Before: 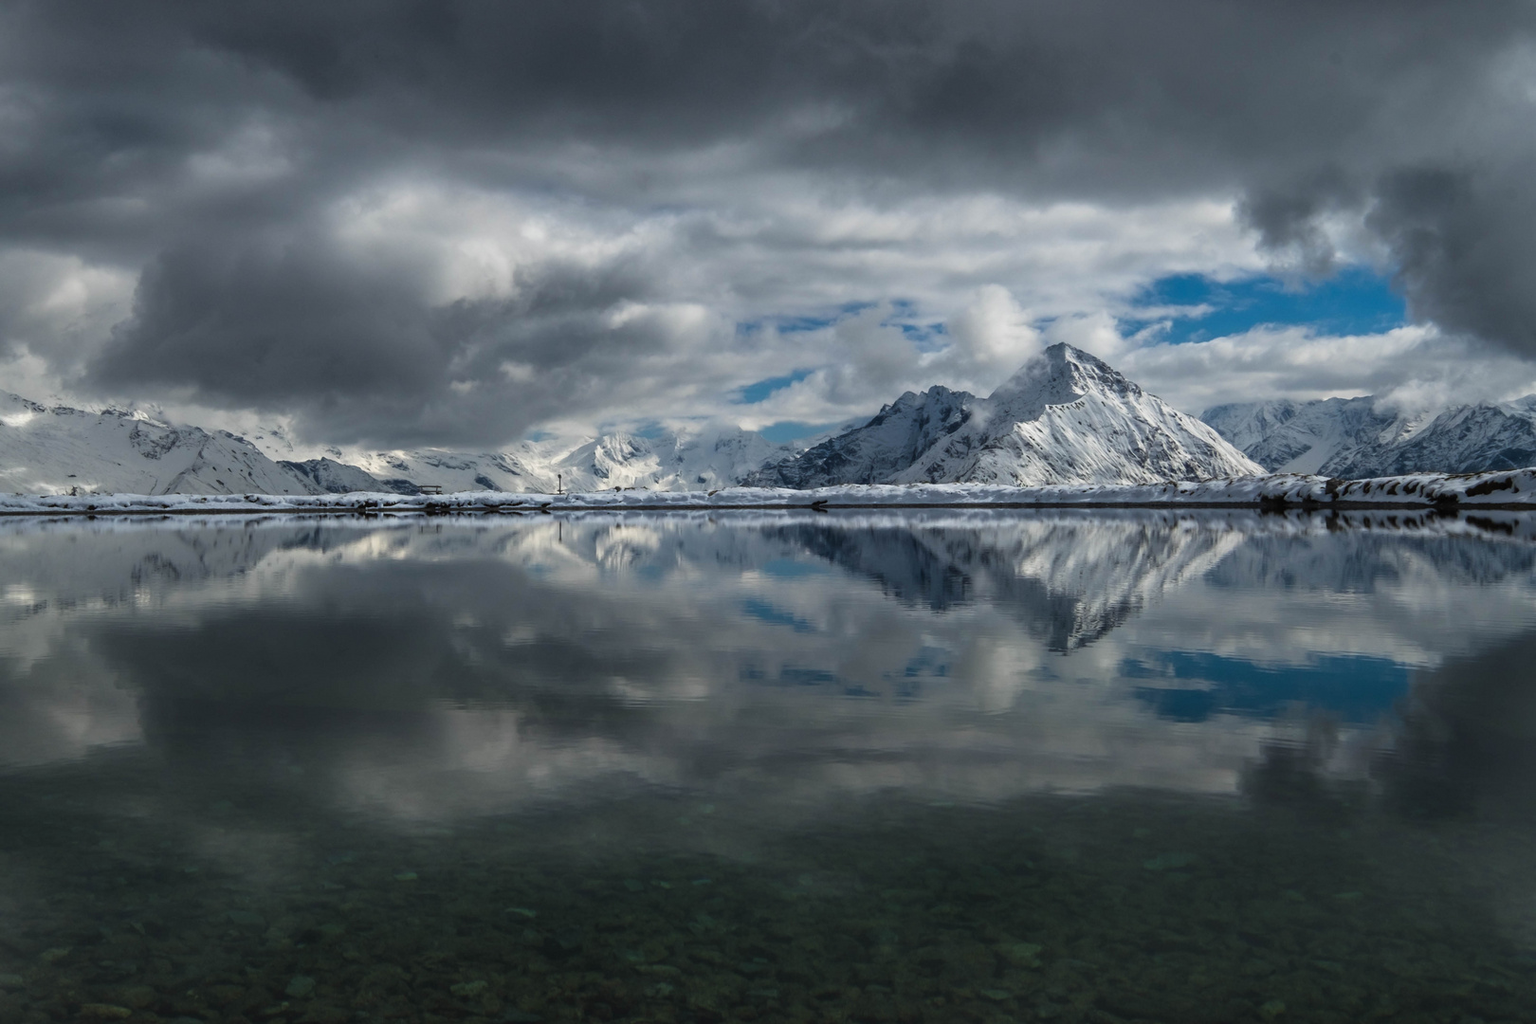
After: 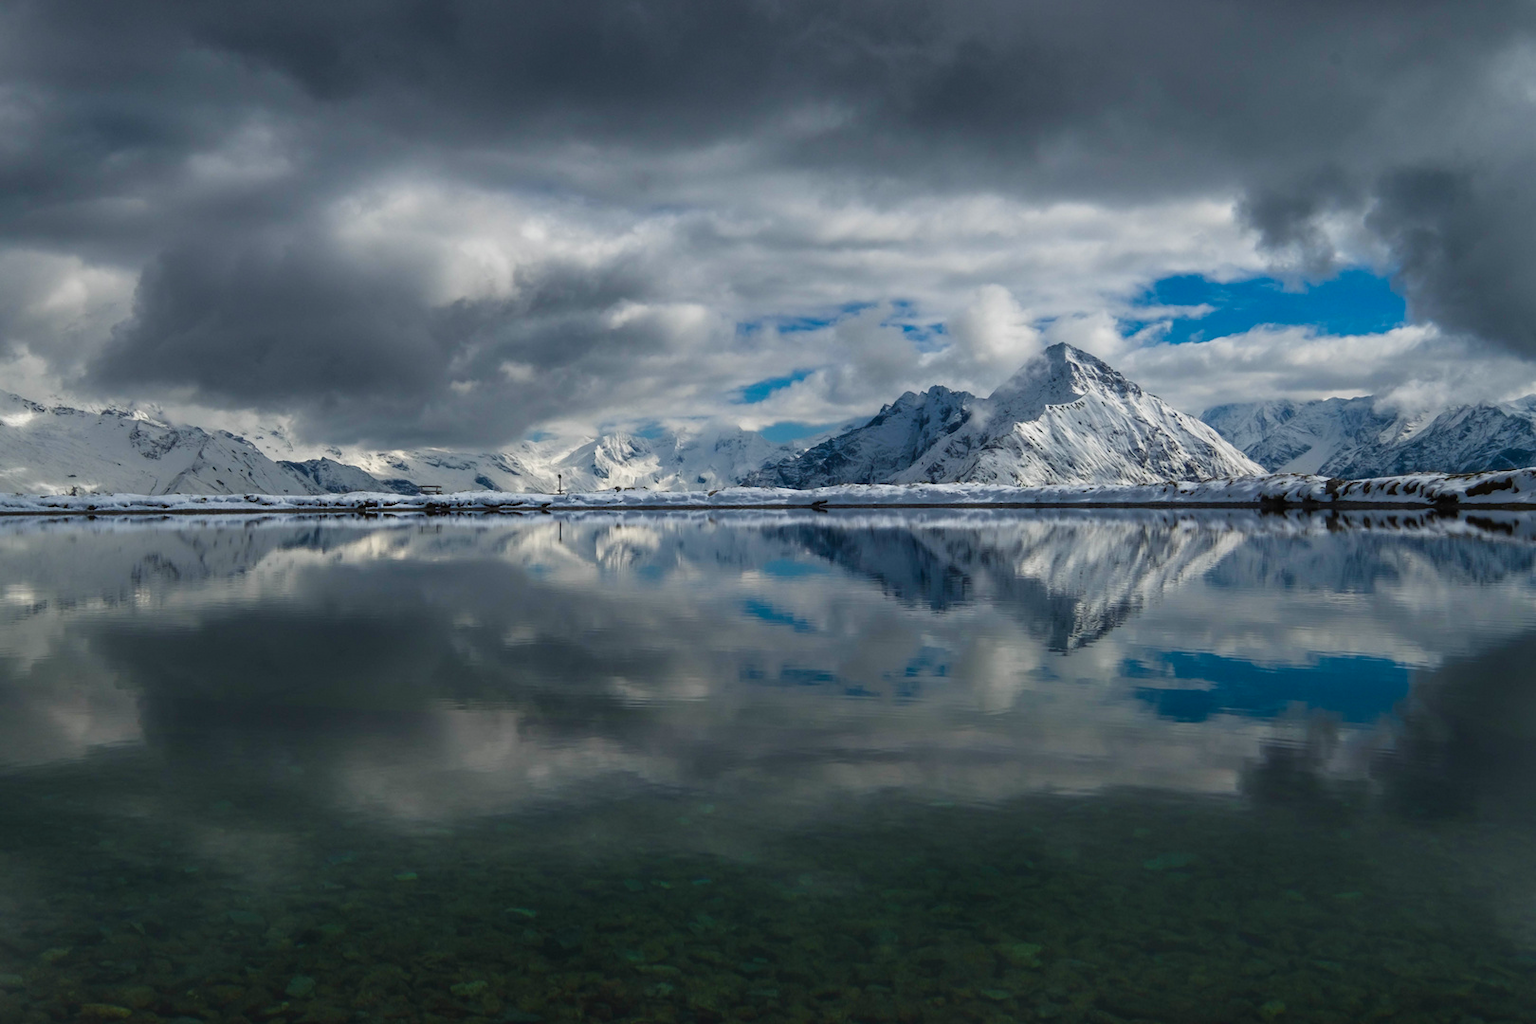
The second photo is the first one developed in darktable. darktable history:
color balance rgb: perceptual saturation grading › global saturation 0.108%, perceptual saturation grading › mid-tones 6.211%, perceptual saturation grading › shadows 71.946%
